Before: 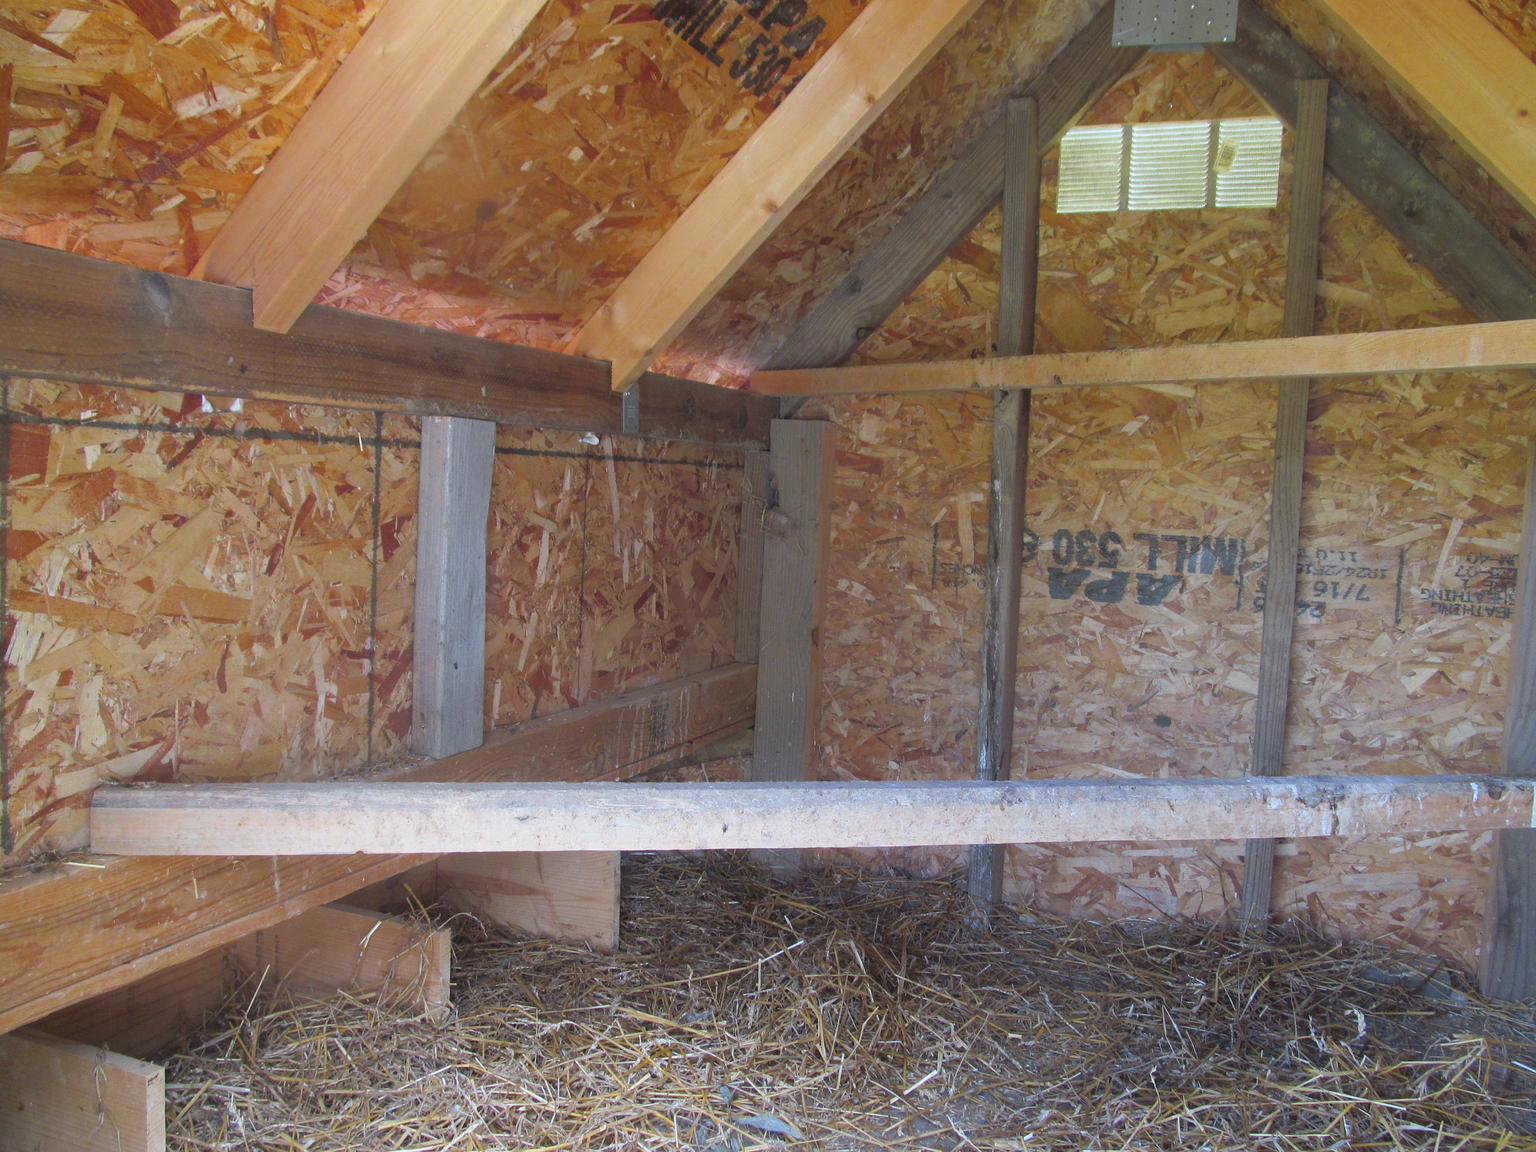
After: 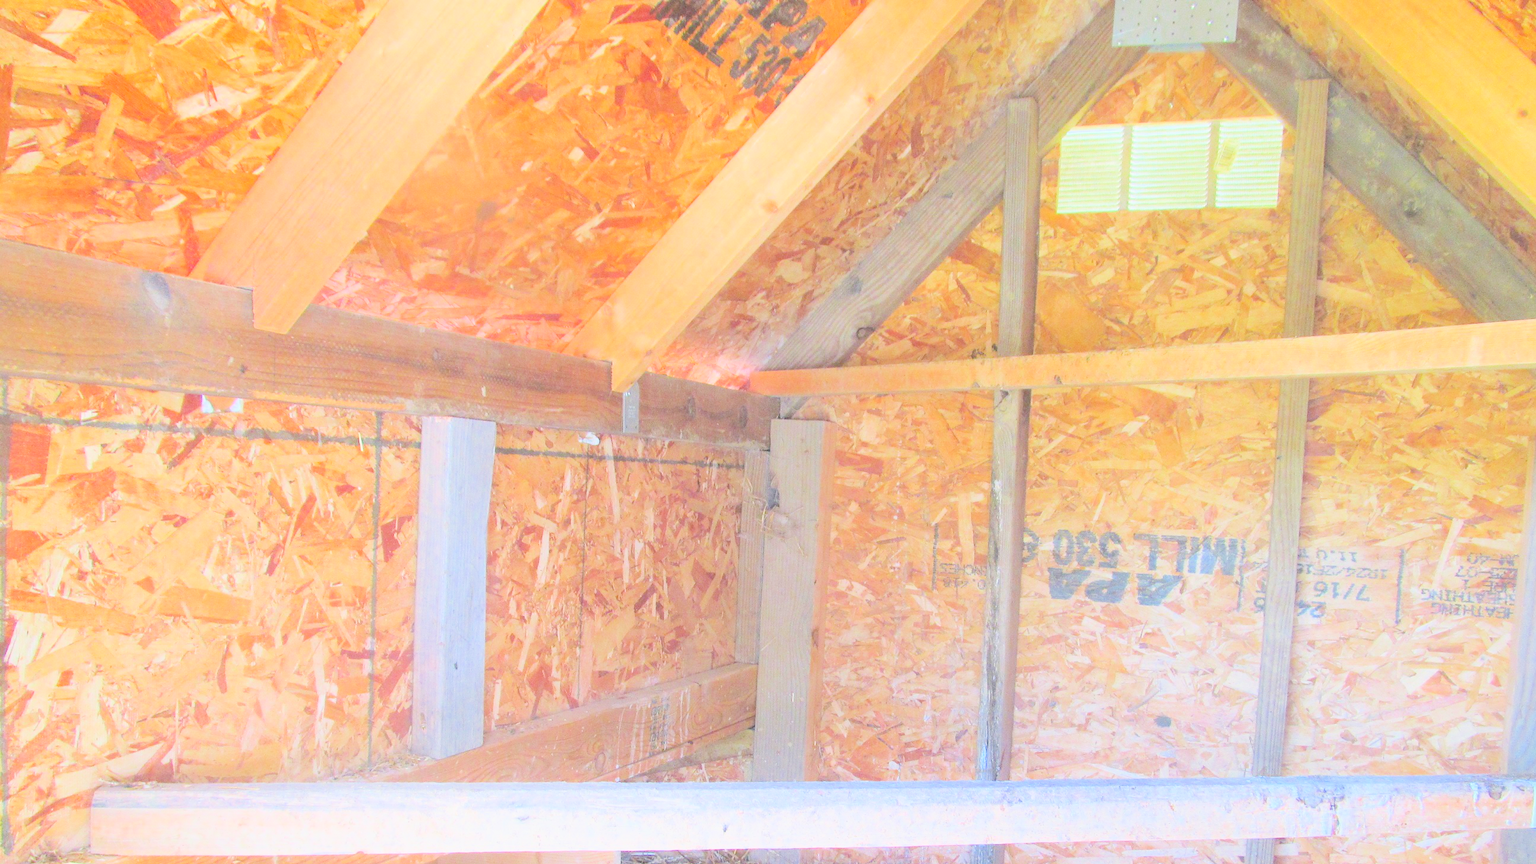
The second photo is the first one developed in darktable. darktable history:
contrast brightness saturation: contrast 0.2, brightness 0.16, saturation 0.22
filmic rgb: middle gray luminance 3.44%, black relative exposure -5.92 EV, white relative exposure 6.33 EV, threshold 6 EV, dynamic range scaling 22.4%, target black luminance 0%, hardness 2.33, latitude 45.85%, contrast 0.78, highlights saturation mix 100%, shadows ↔ highlights balance 0.033%, add noise in highlights 0, preserve chrominance max RGB, color science v3 (2019), use custom middle-gray values true, iterations of high-quality reconstruction 0, contrast in highlights soft, enable highlight reconstruction true
crop: bottom 24.988%
